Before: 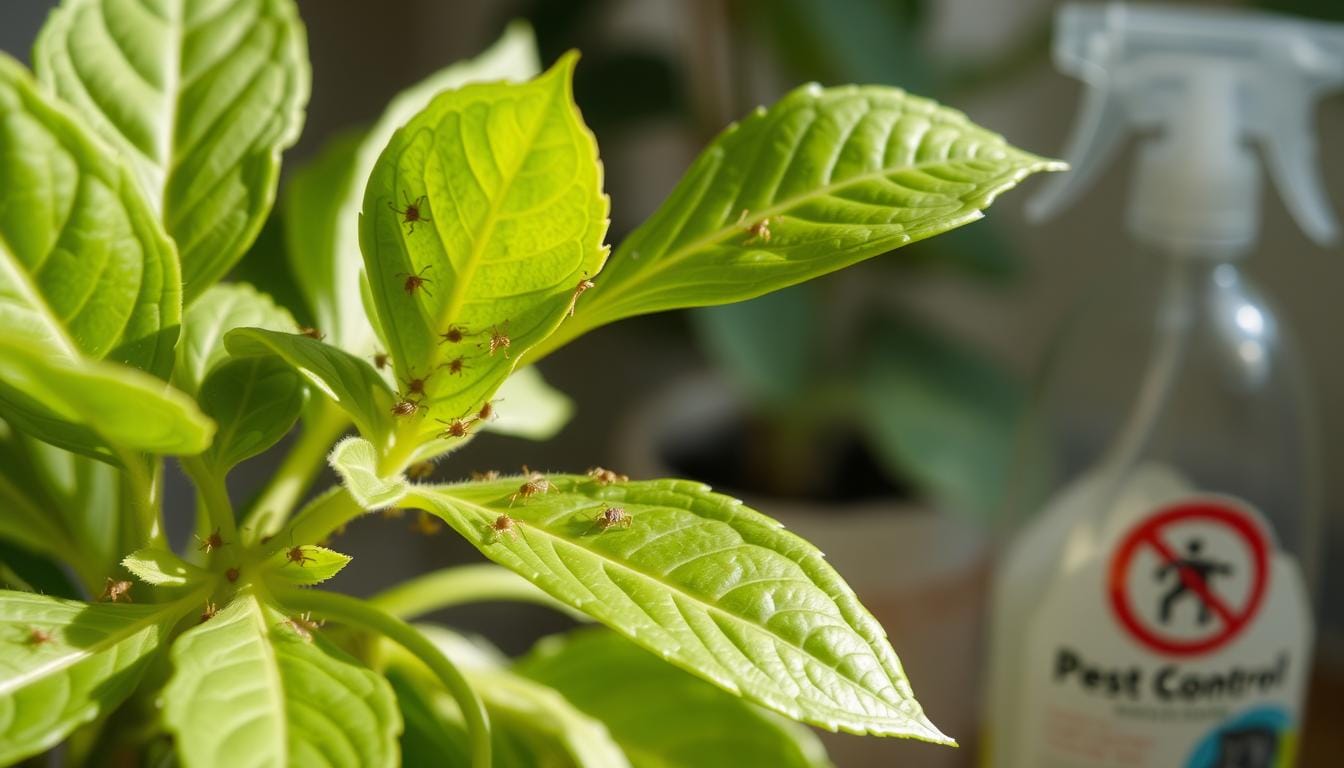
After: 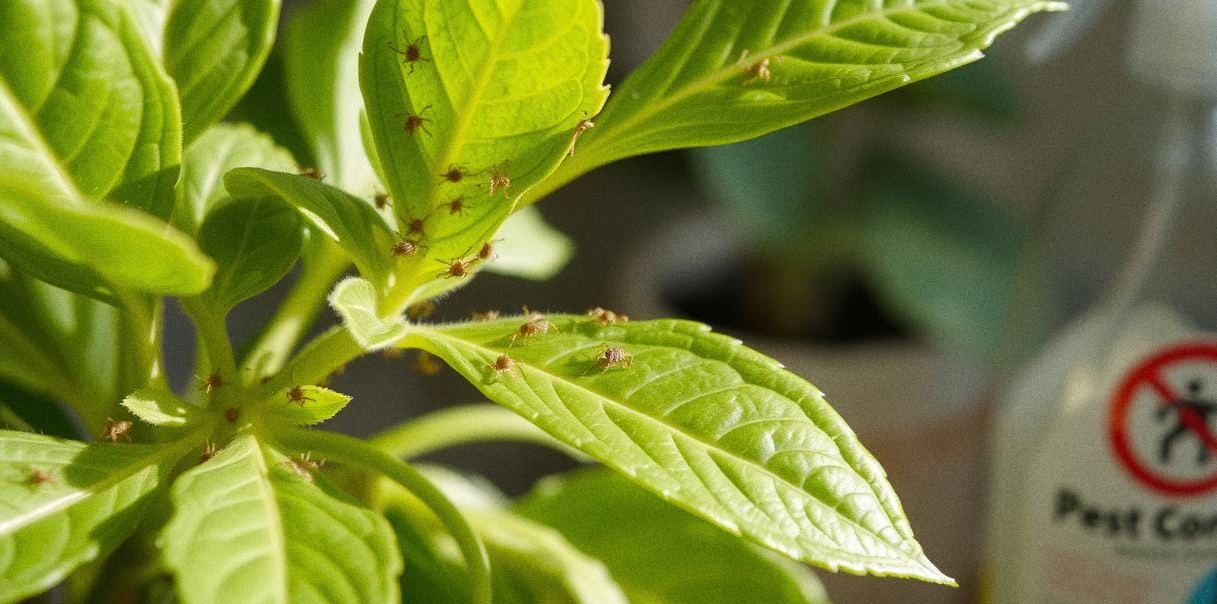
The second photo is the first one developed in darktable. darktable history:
grain: on, module defaults
crop: top 20.916%, right 9.437%, bottom 0.316%
